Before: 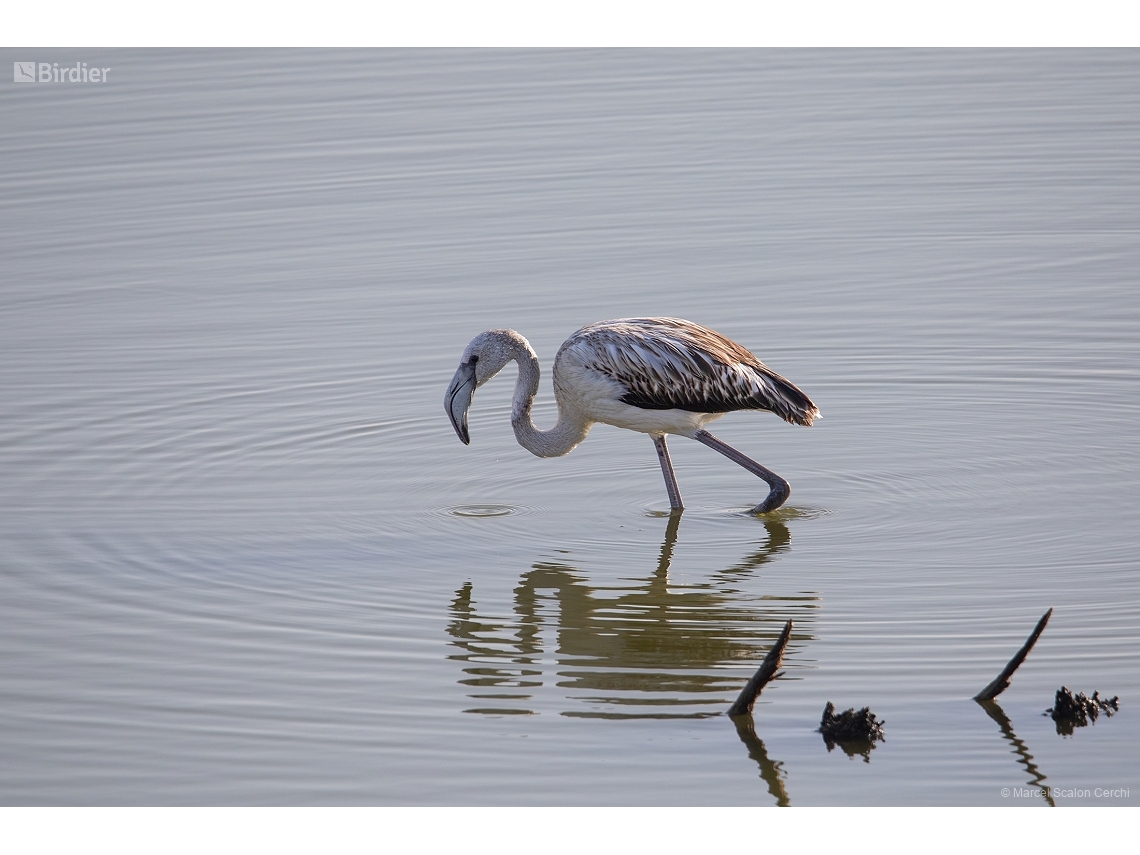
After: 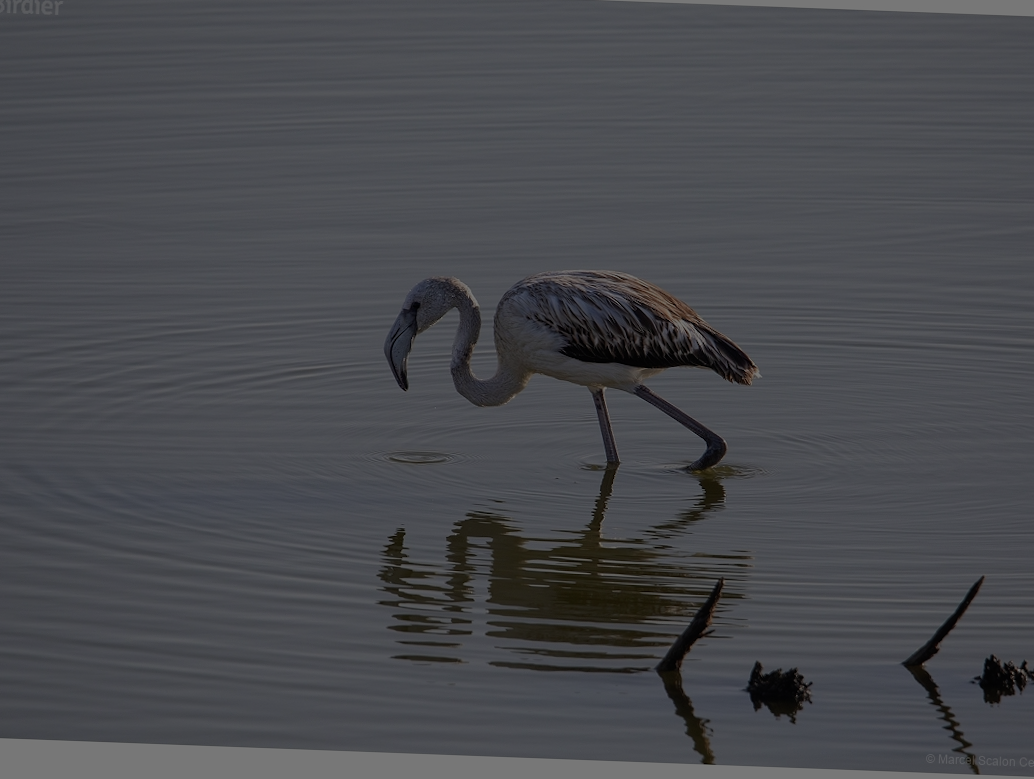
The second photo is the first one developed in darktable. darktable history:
exposure: exposure -2.44 EV, compensate highlight preservation false
crop and rotate: angle -2.14°, left 3.159%, top 3.715%, right 1.593%, bottom 0.602%
